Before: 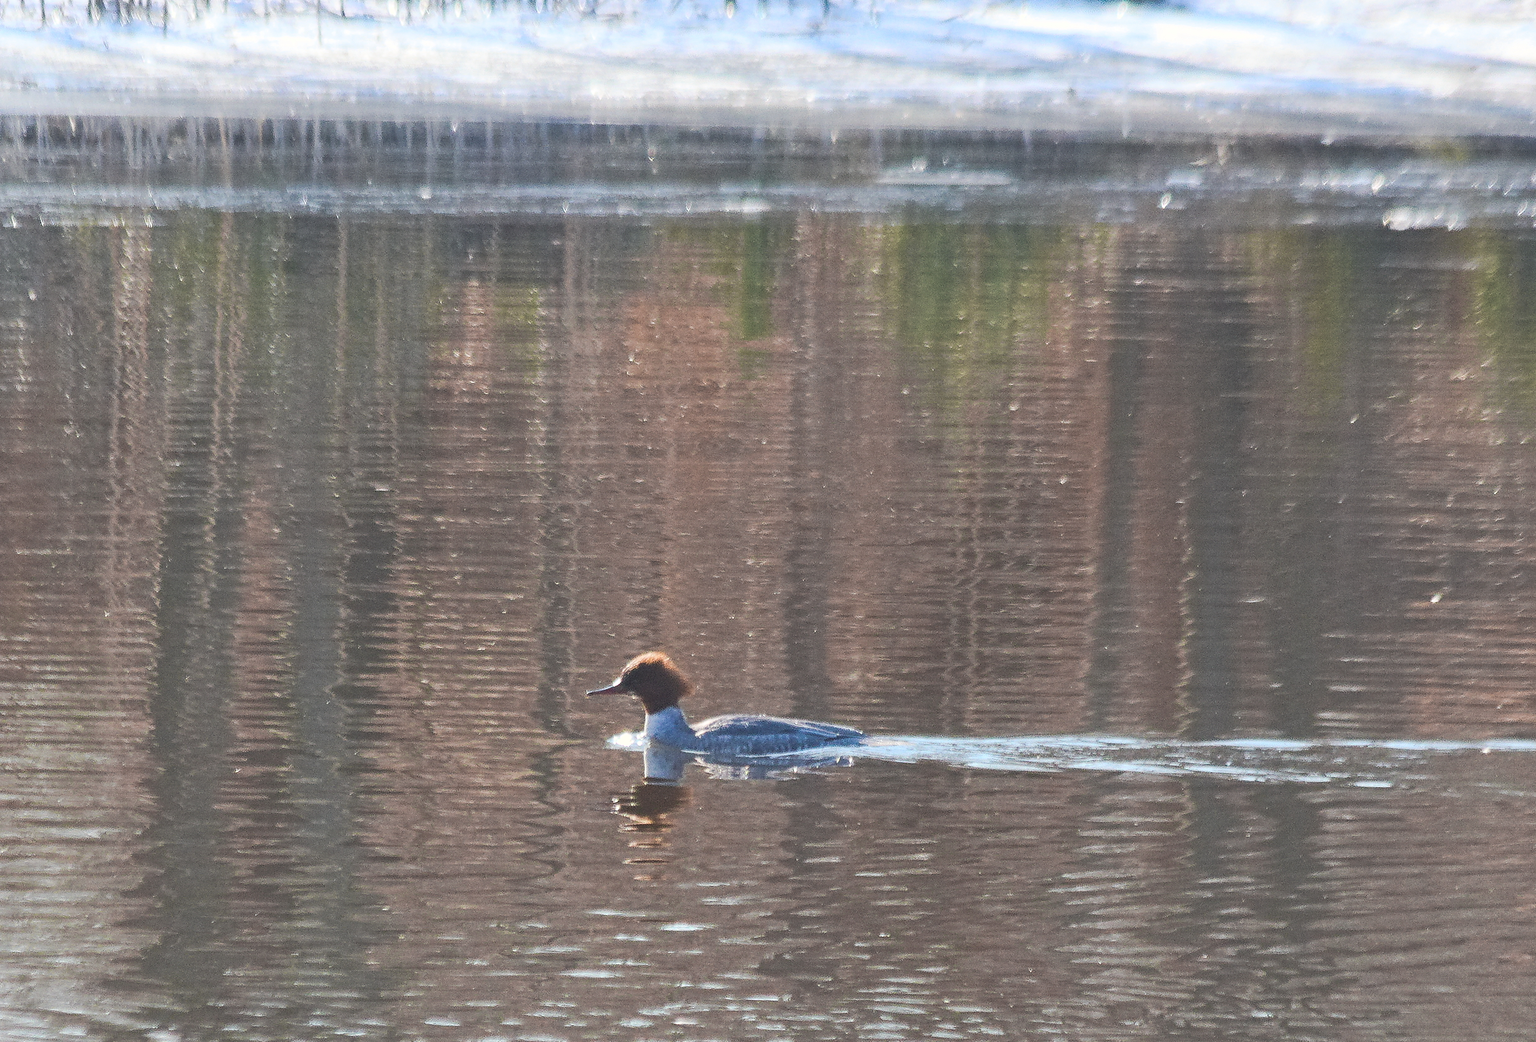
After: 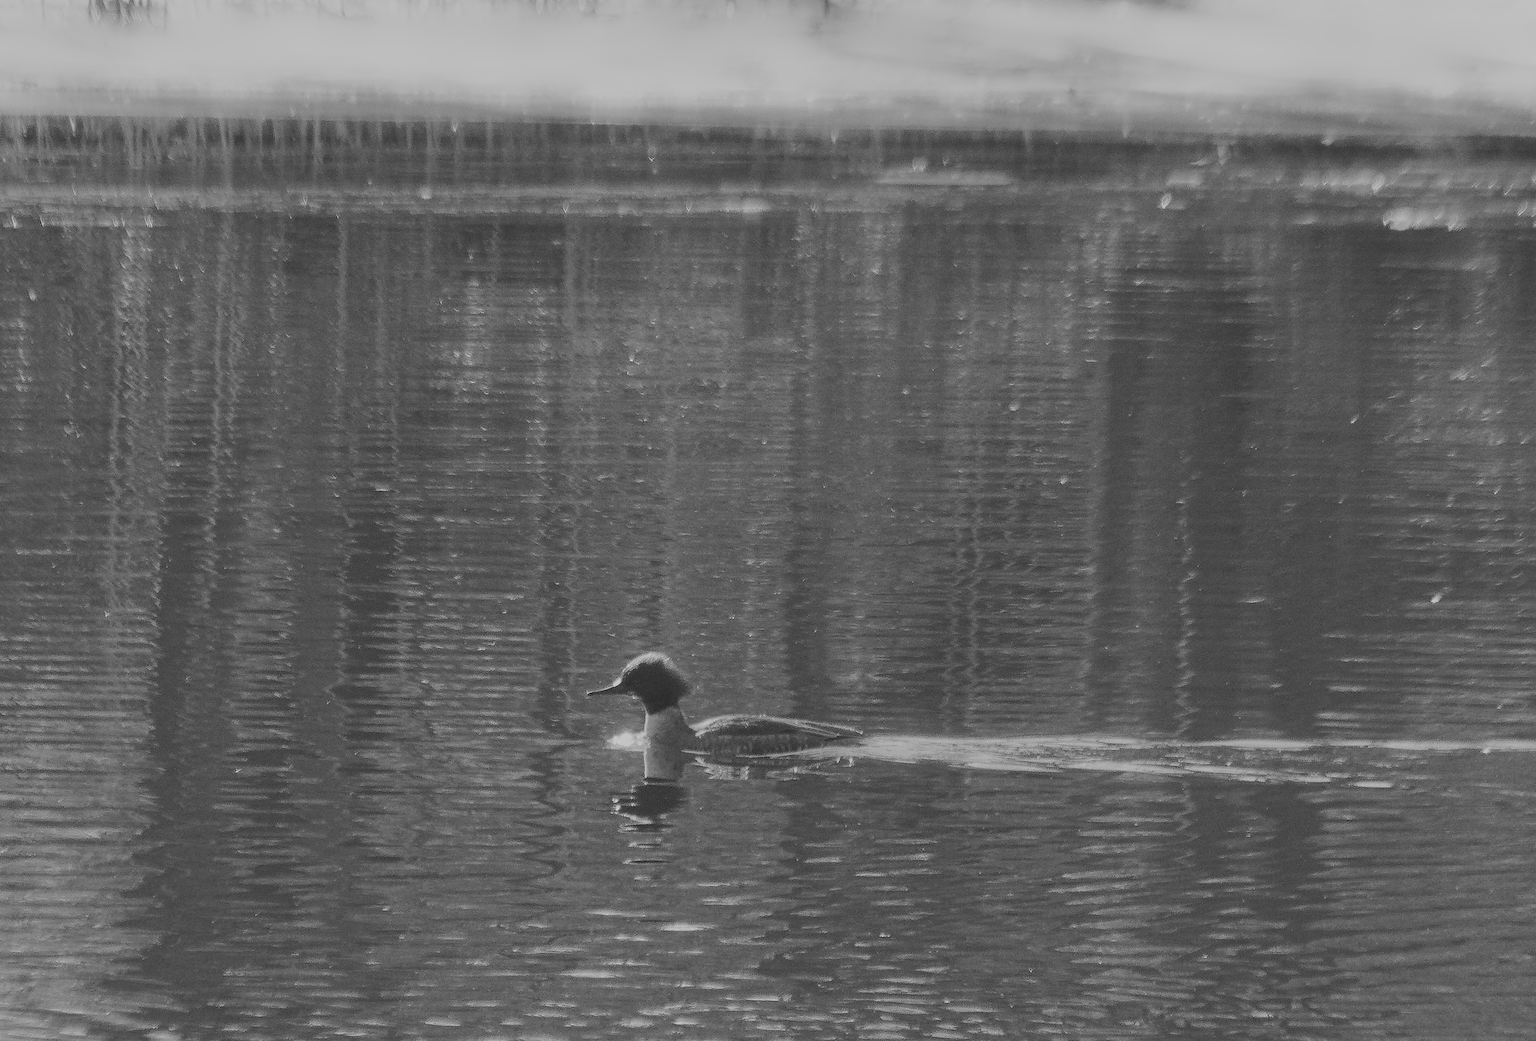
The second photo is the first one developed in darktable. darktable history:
bloom: size 5%, threshold 95%, strength 15%
monochrome: a 79.32, b 81.83, size 1.1
